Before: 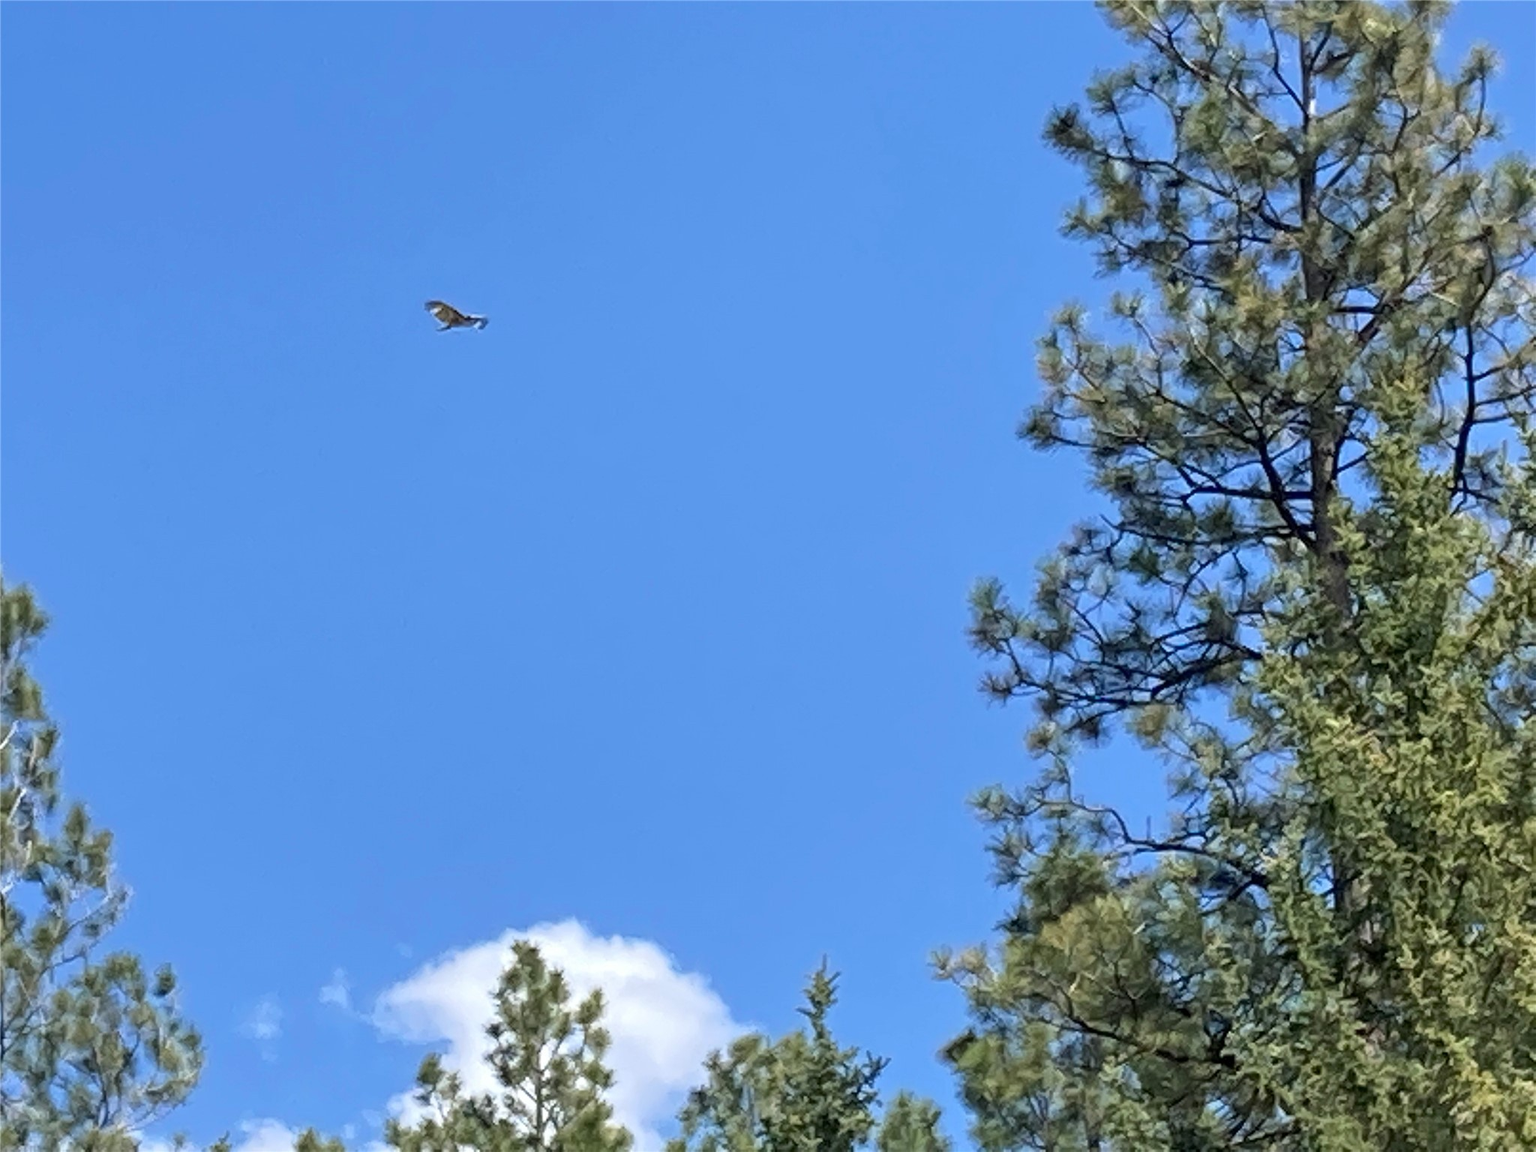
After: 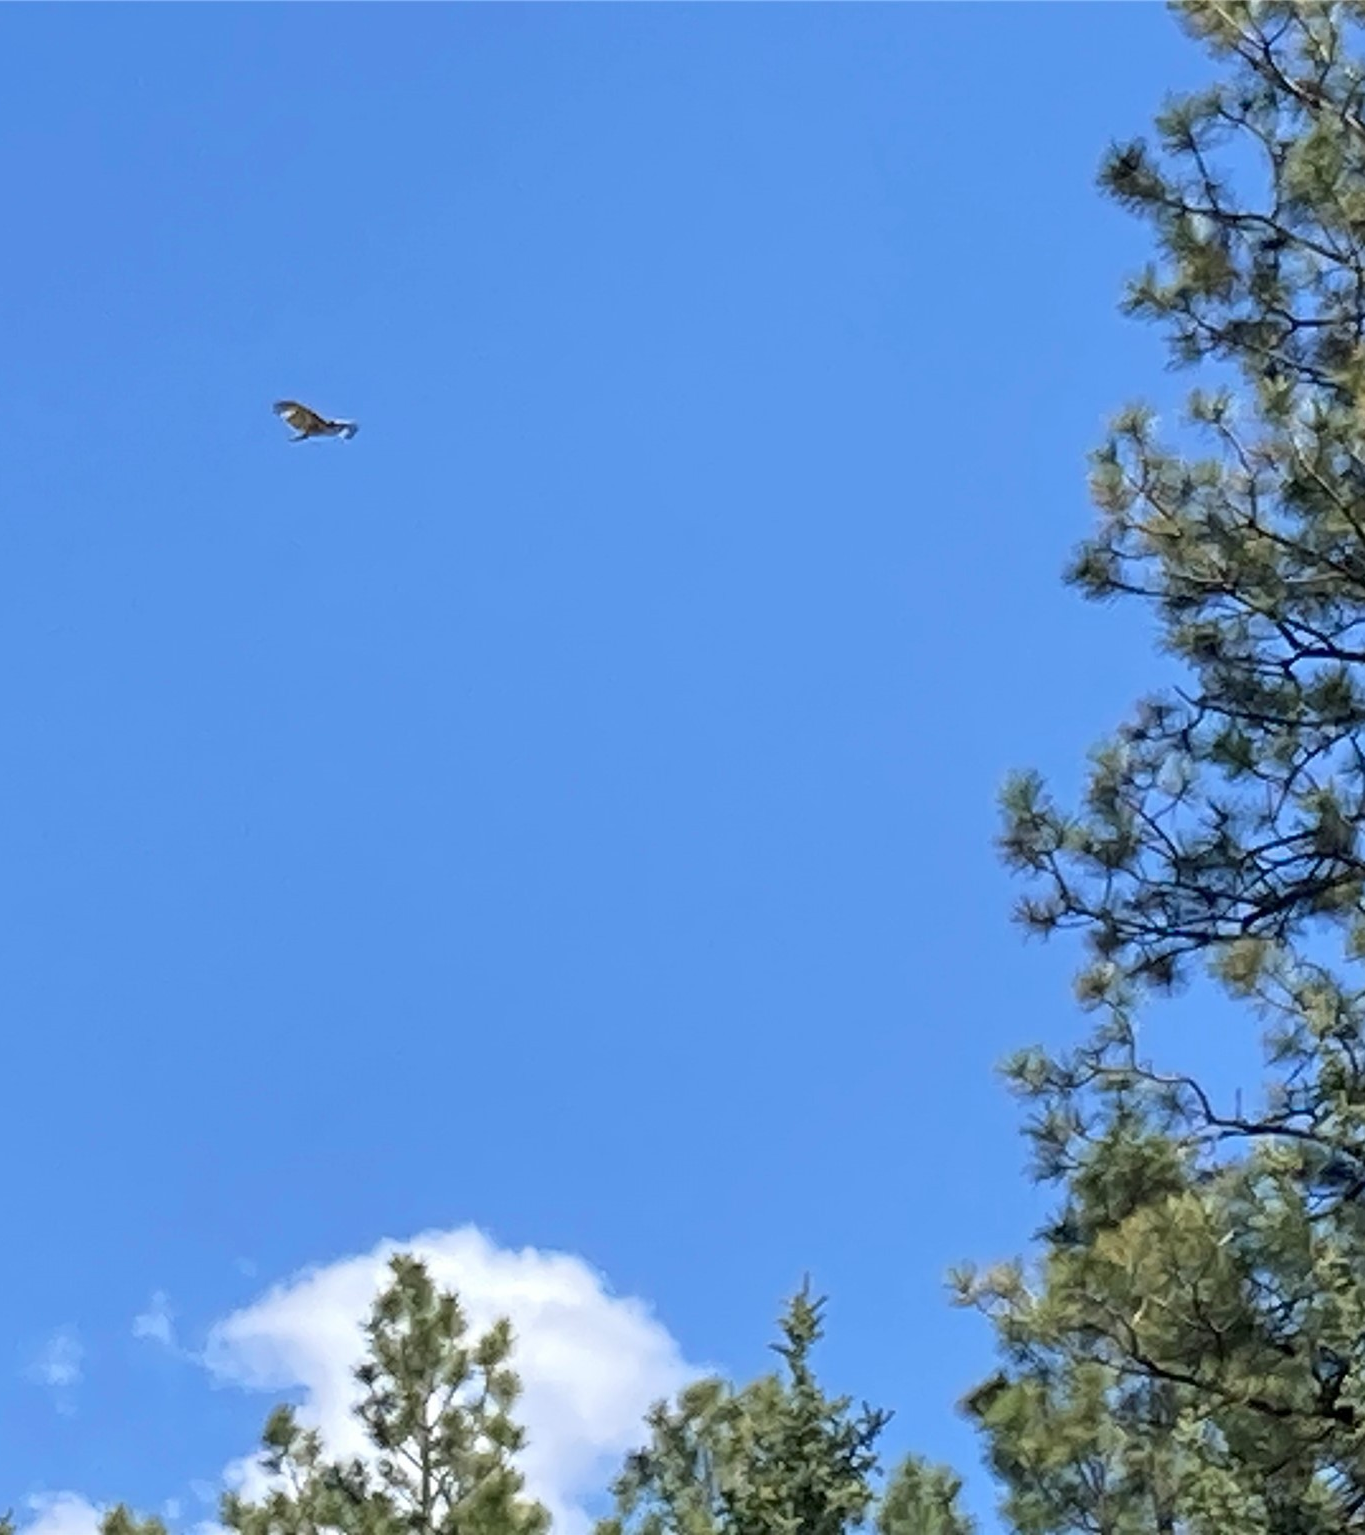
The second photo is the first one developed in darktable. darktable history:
crop and rotate: left 14.313%, right 19.009%
